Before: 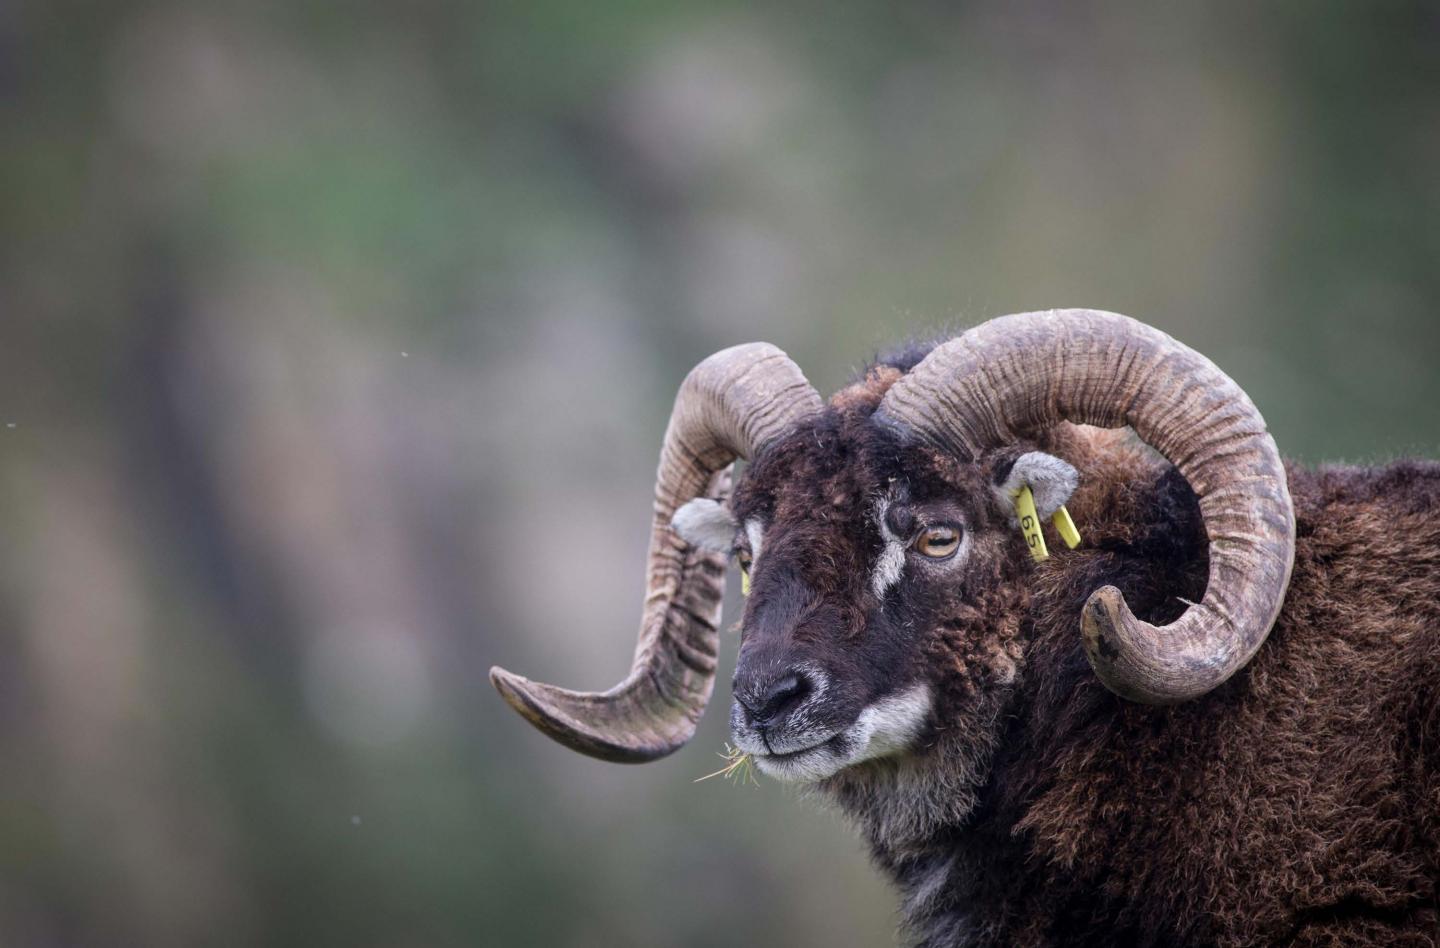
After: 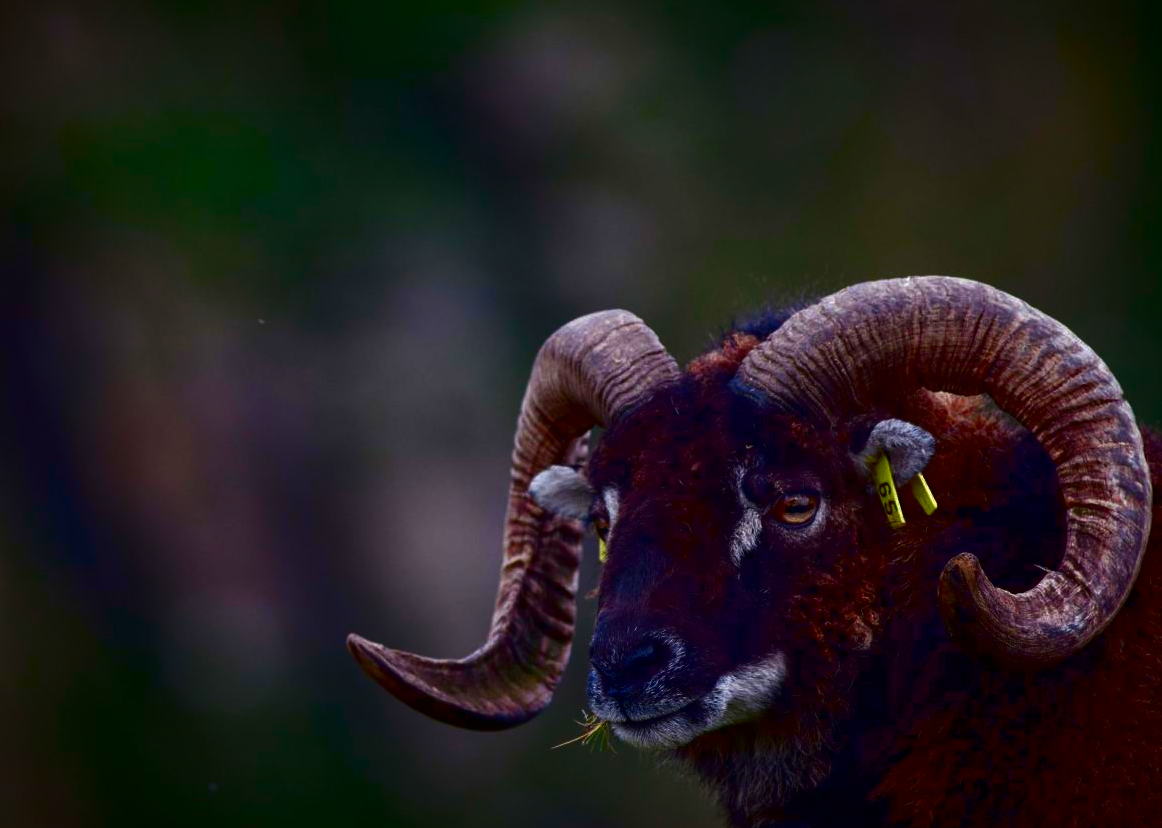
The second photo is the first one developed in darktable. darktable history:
contrast brightness saturation: brightness -0.983, saturation 0.984
crop: left 9.936%, top 3.529%, right 9.301%, bottom 9.13%
